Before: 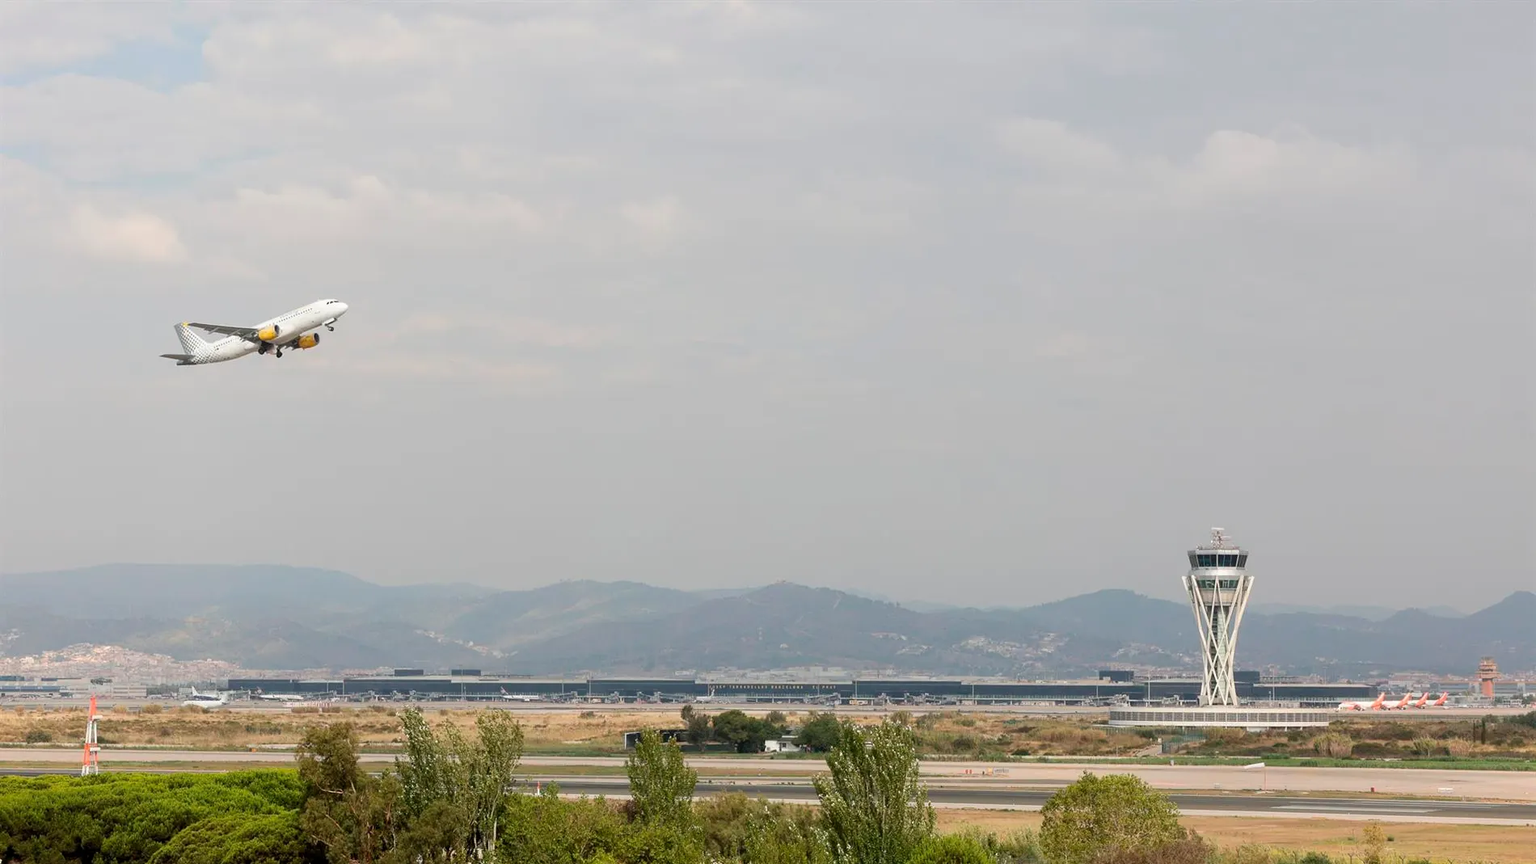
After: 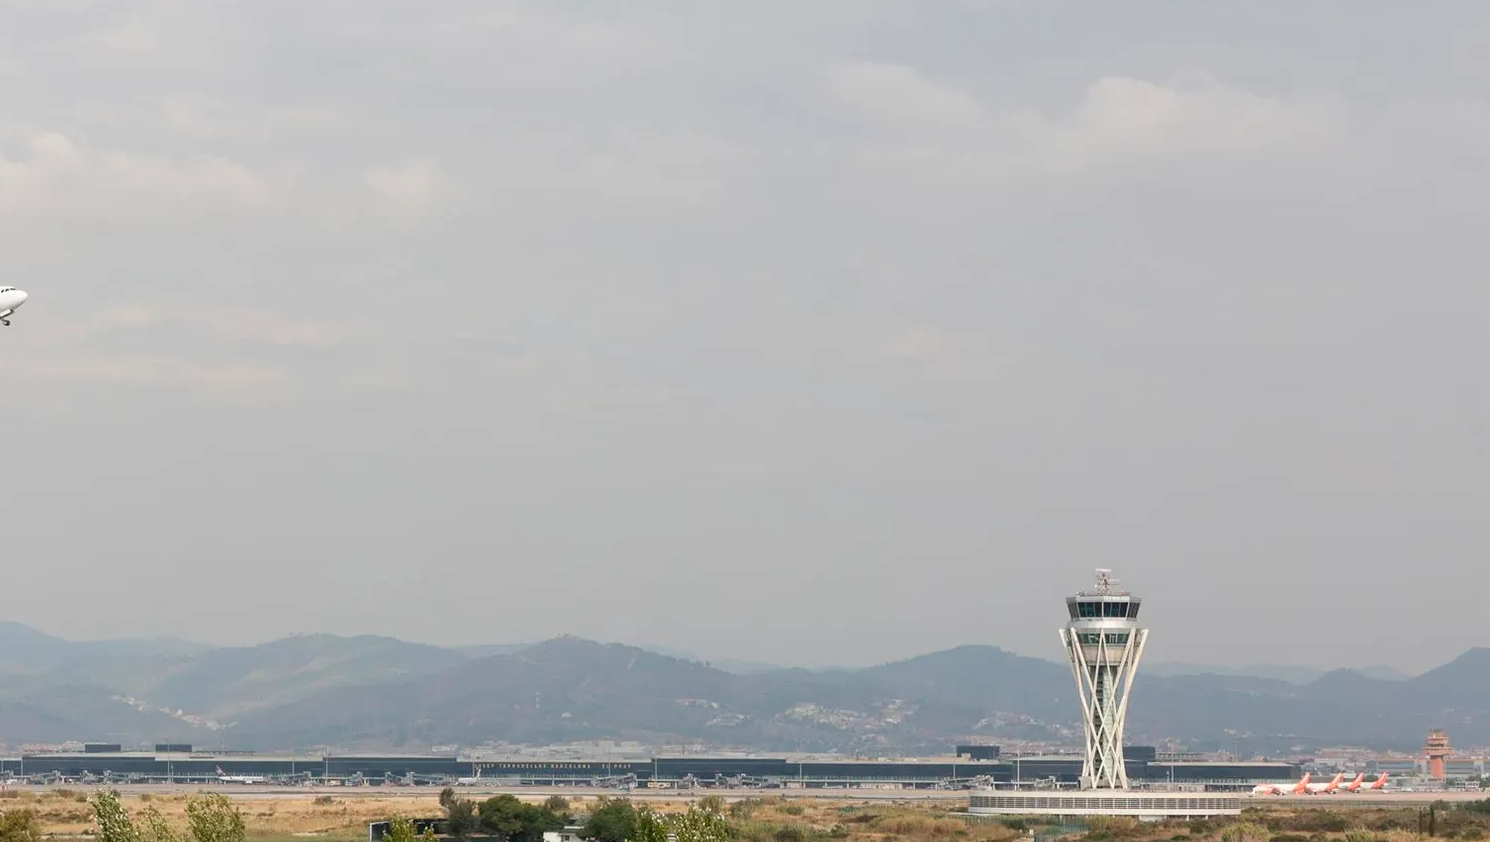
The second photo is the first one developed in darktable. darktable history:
crop and rotate: left 21.216%, top 7.891%, right 0.346%, bottom 13.304%
